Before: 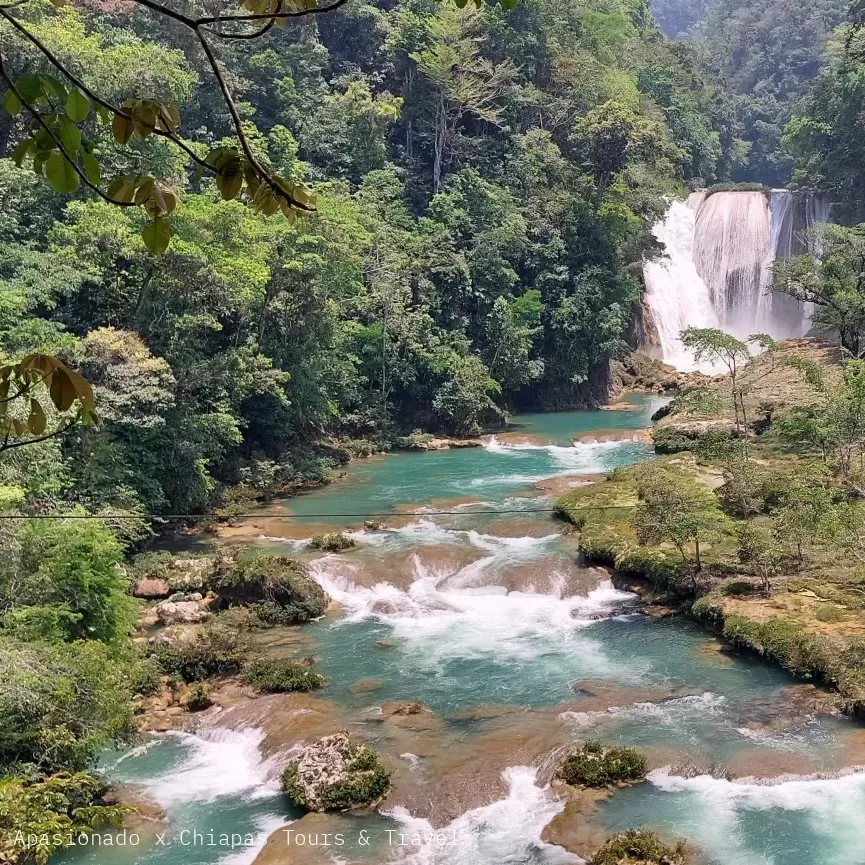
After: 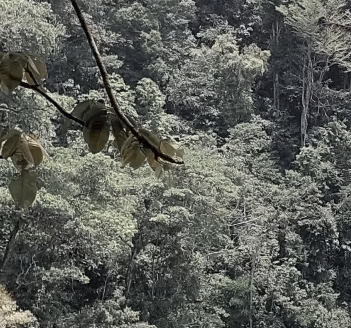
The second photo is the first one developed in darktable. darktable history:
crop: left 15.452%, top 5.459%, right 43.956%, bottom 56.62%
color zones: curves: ch1 [(0, 0.638) (0.193, 0.442) (0.286, 0.15) (0.429, 0.14) (0.571, 0.142) (0.714, 0.154) (0.857, 0.175) (1, 0.638)]
